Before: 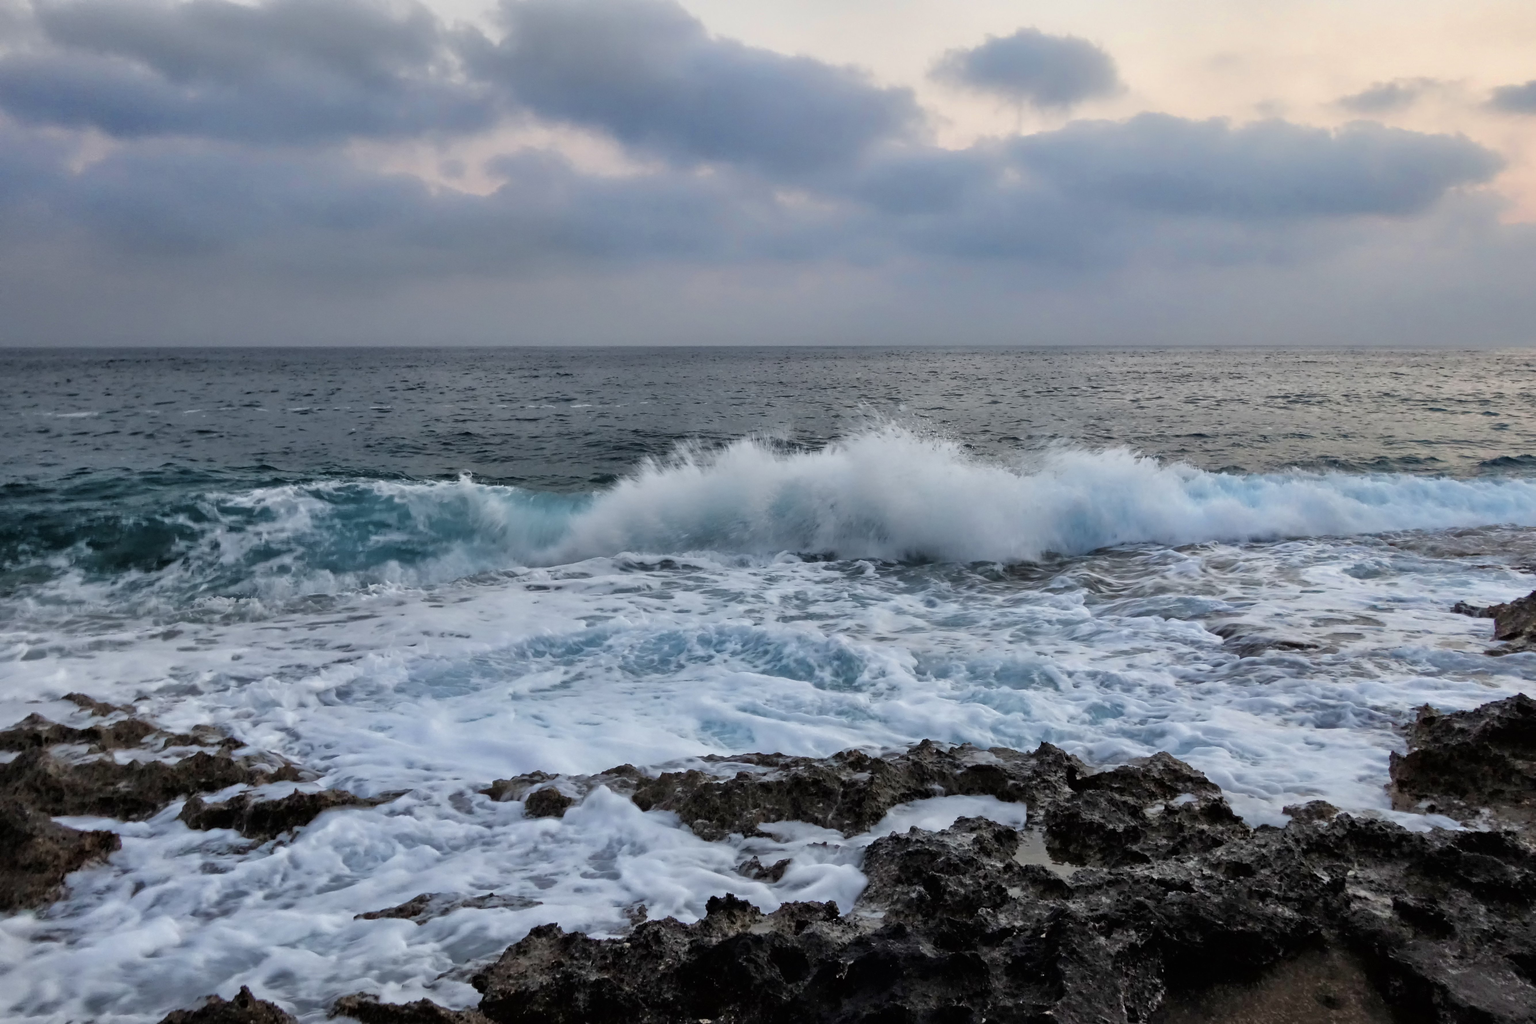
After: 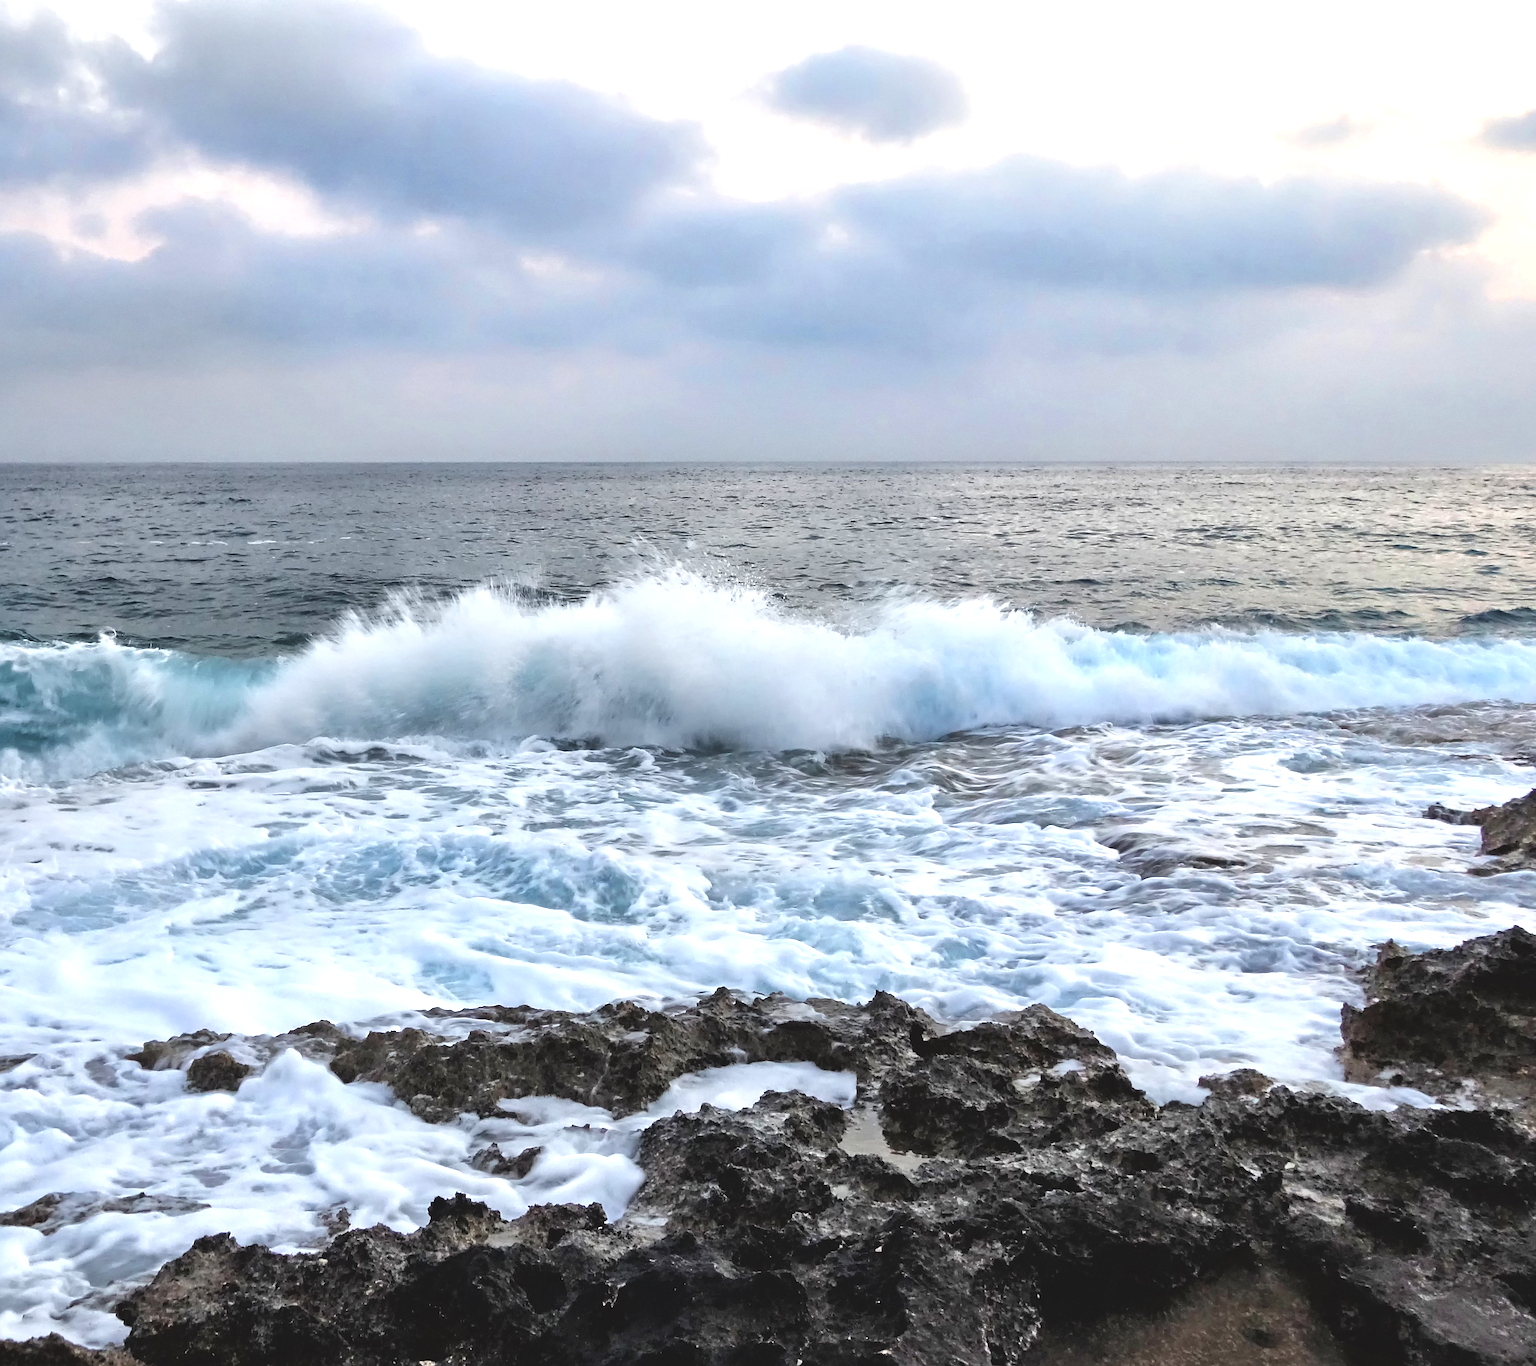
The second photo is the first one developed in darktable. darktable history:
crop and rotate: left 25.096%
exposure: black level correction -0.005, exposure 1.008 EV, compensate highlight preservation false
sharpen: on, module defaults
